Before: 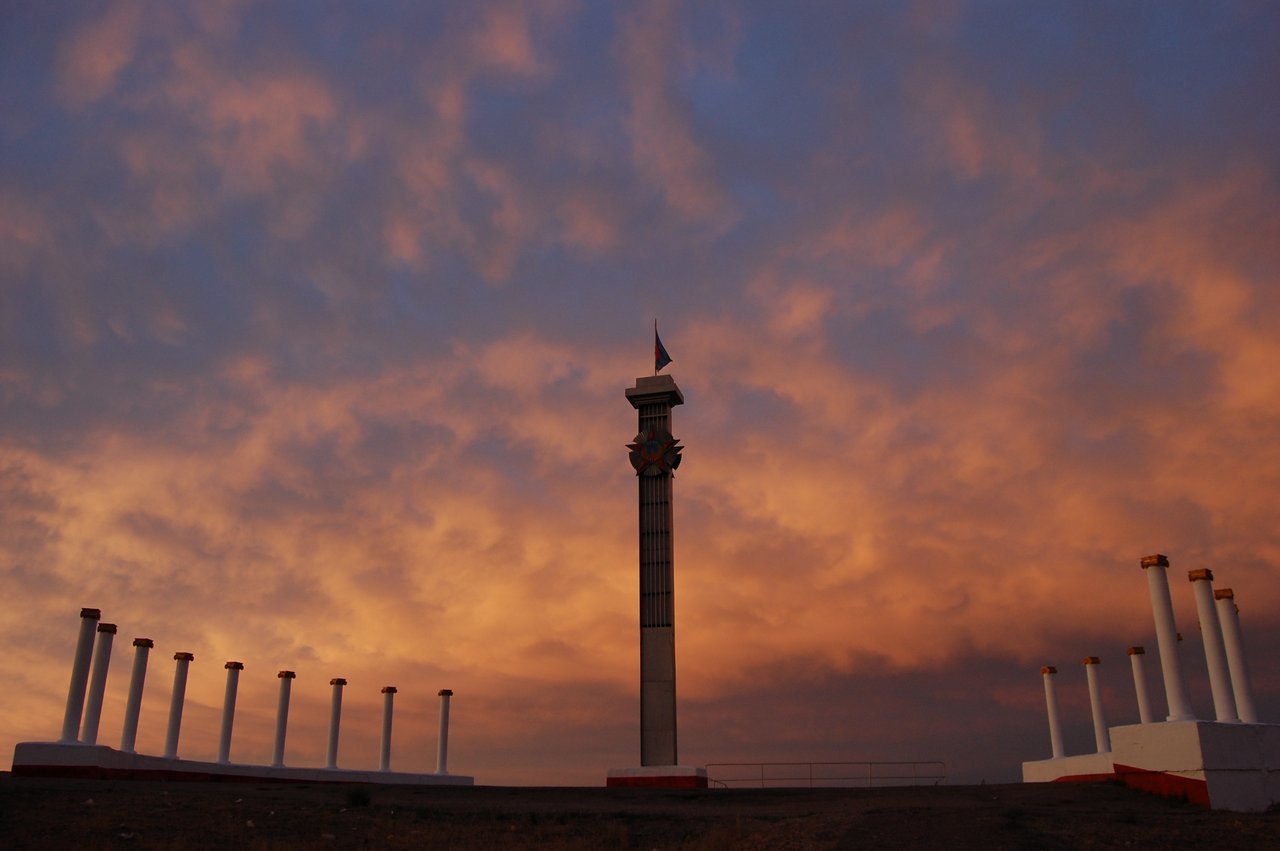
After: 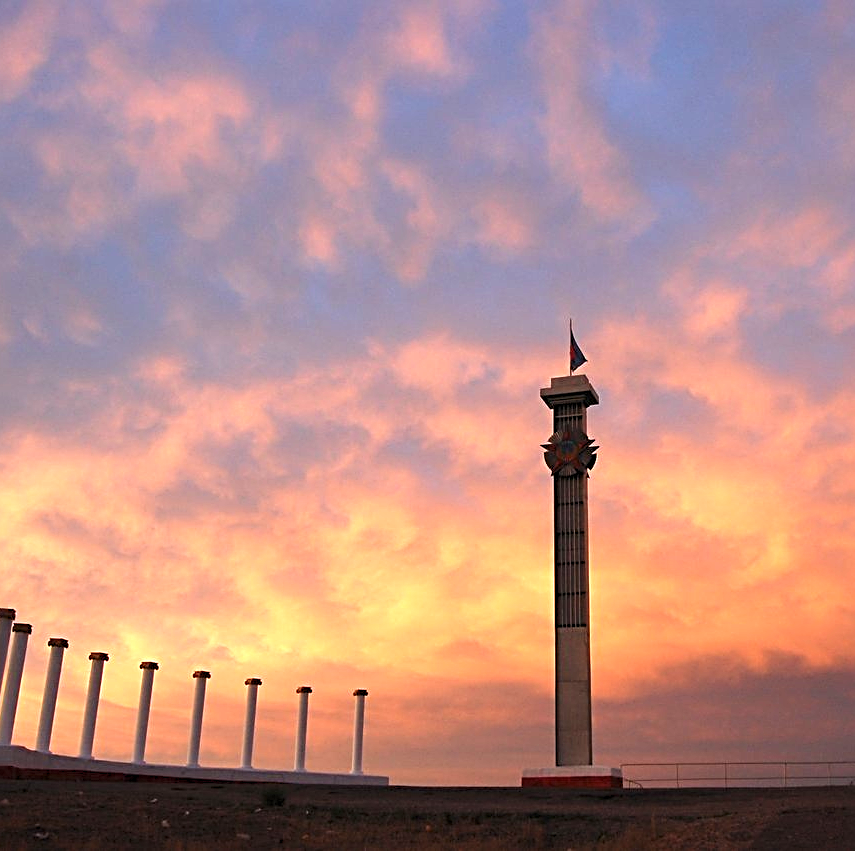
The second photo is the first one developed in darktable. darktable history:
crop and rotate: left 6.685%, right 26.464%
sharpen: radius 3.078
exposure: black level correction 0, exposure 1.469 EV, compensate highlight preservation false
levels: black 0.064%, levels [0.016, 0.492, 0.969]
